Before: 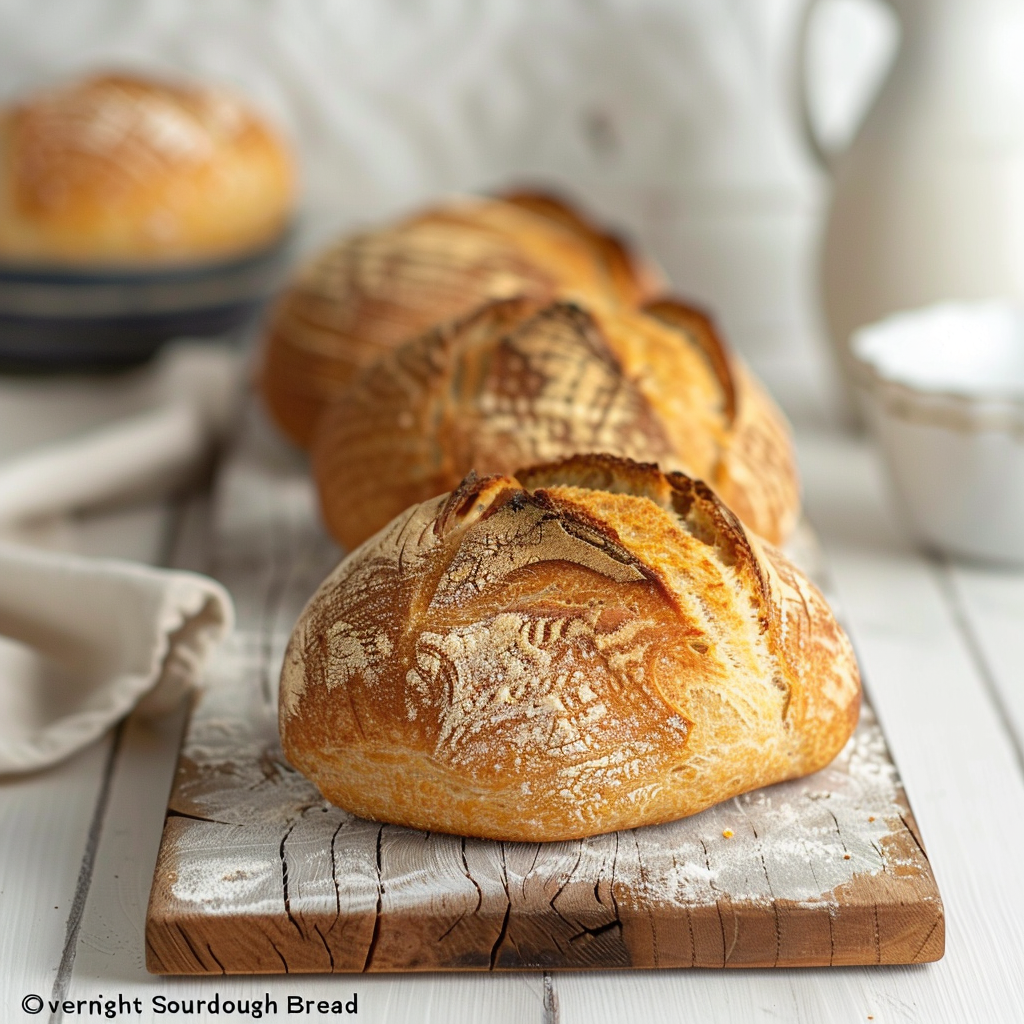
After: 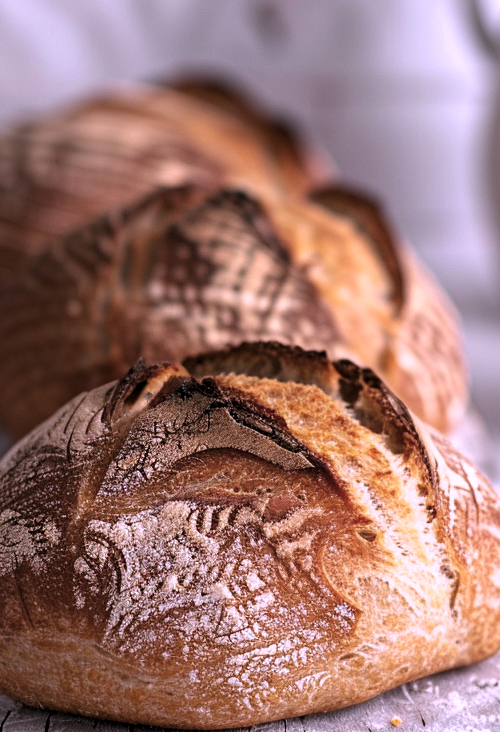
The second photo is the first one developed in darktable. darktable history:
color correction: highlights a* 15.19, highlights b* -25.72
crop: left 32.438%, top 11.006%, right 18.69%, bottom 17.425%
levels: levels [0.101, 0.578, 0.953]
